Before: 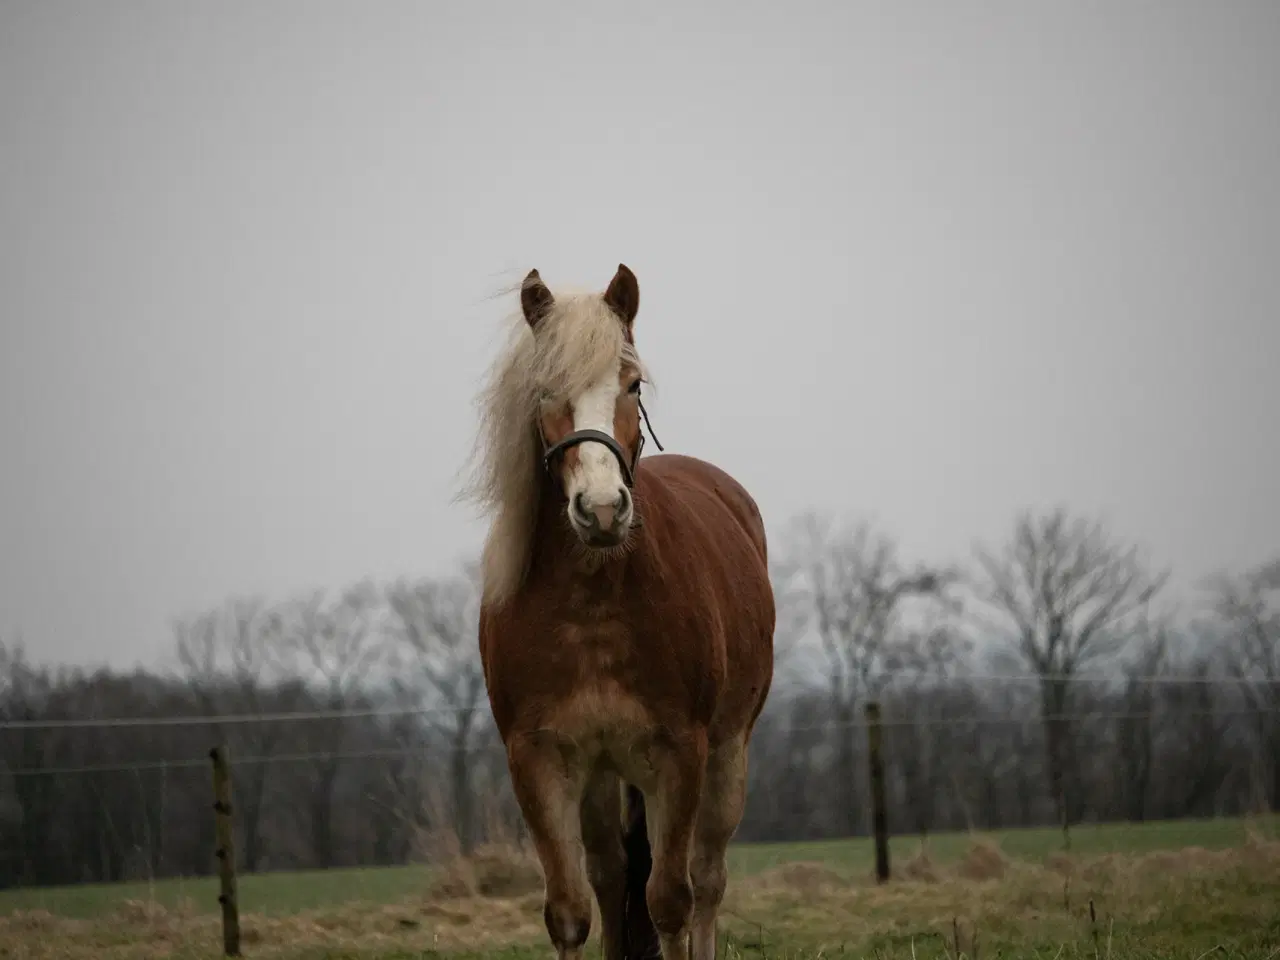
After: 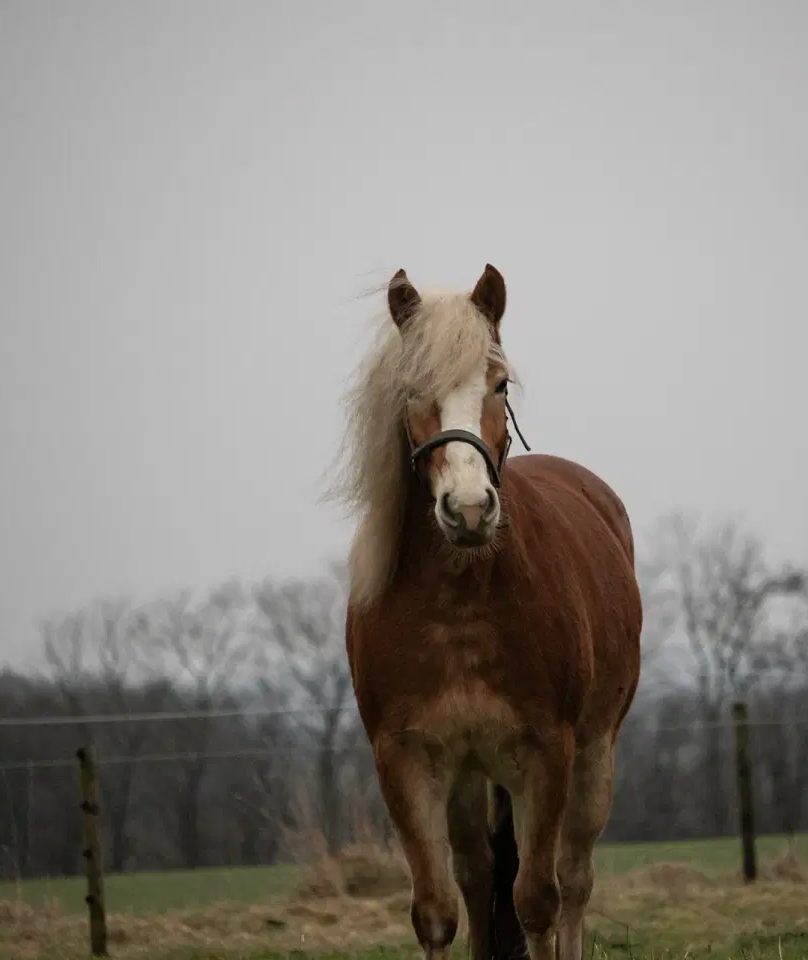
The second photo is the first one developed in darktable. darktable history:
crop: left 10.408%, right 26.434%
